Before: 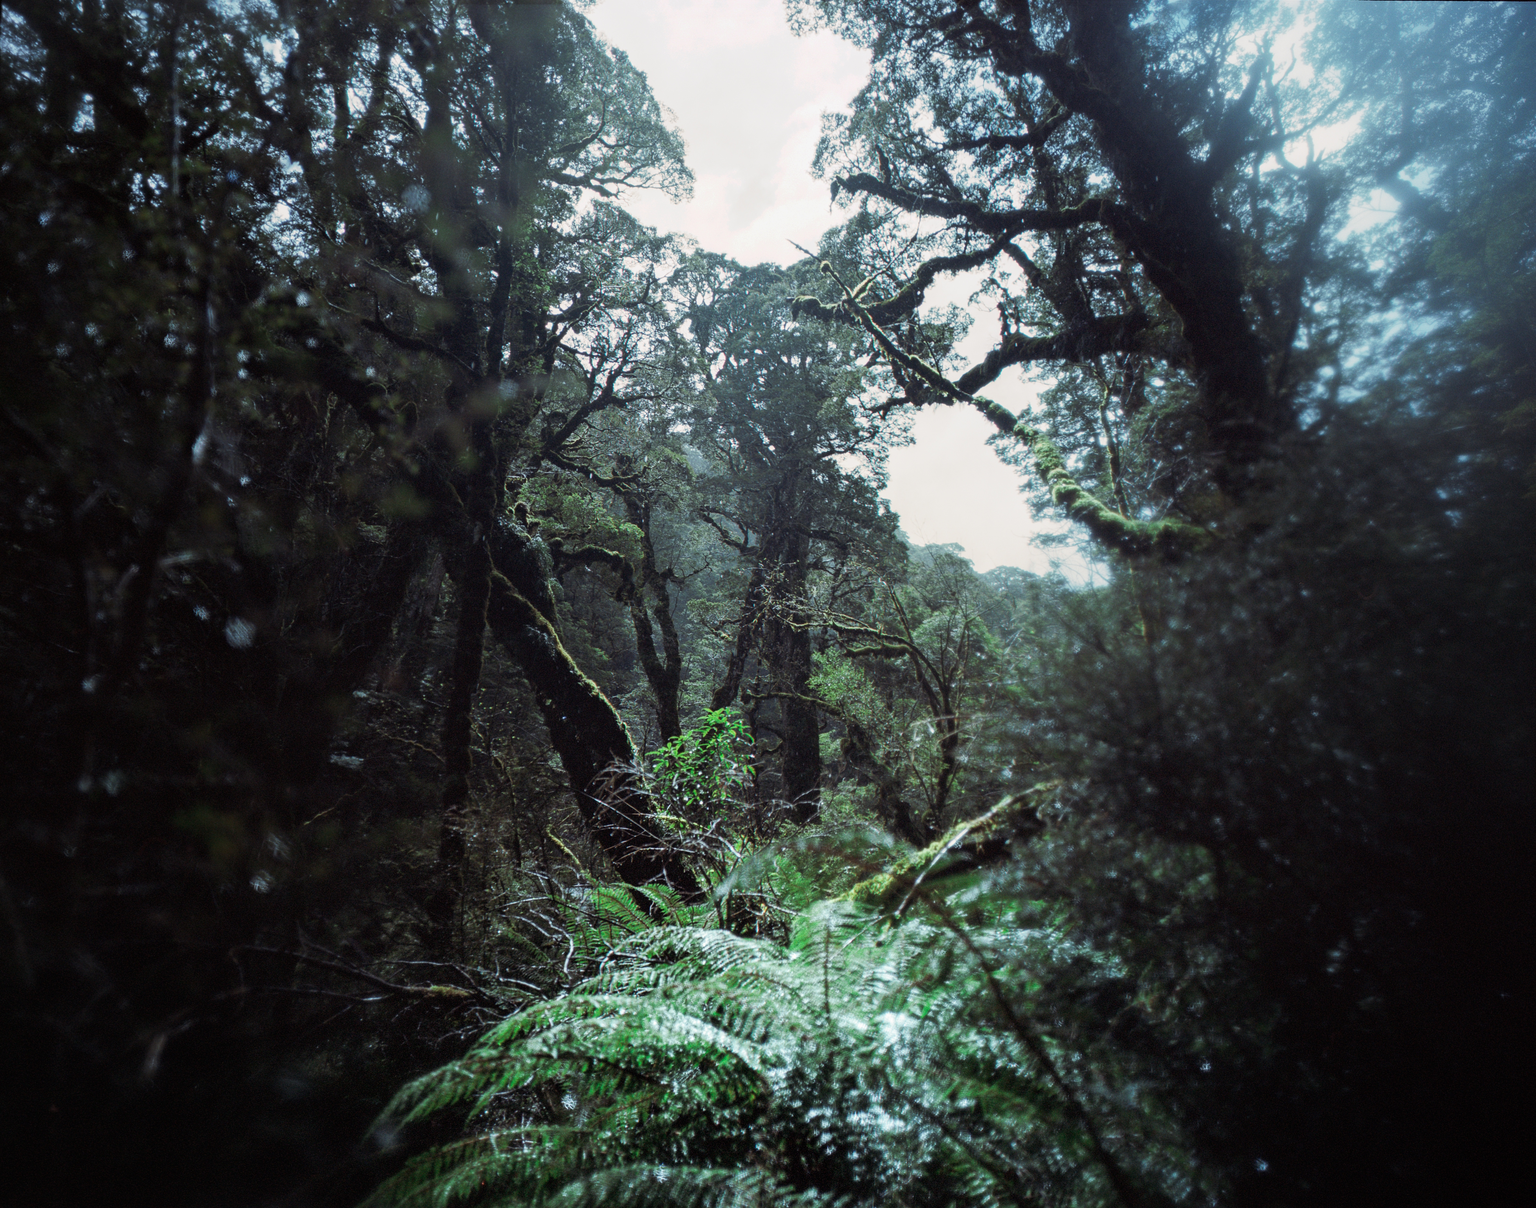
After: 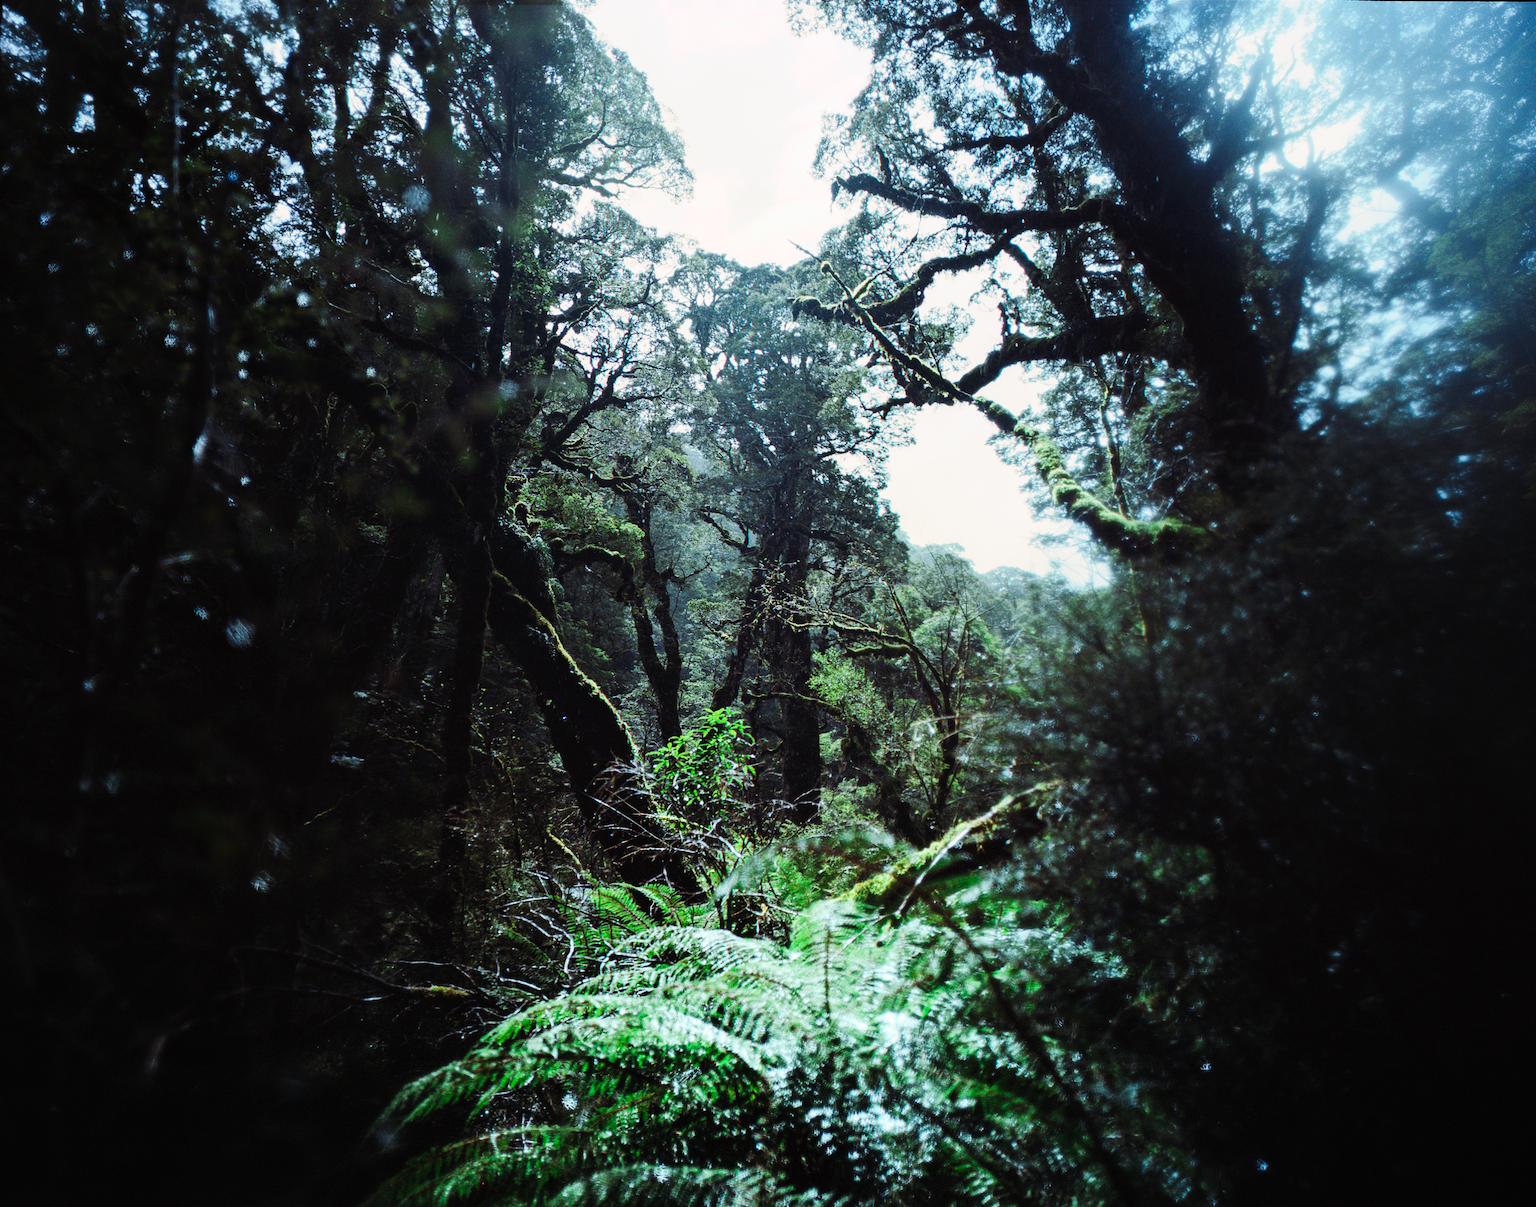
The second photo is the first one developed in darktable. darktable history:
tone curve: curves: ch0 [(0, 0) (0.003, 0.007) (0.011, 0.009) (0.025, 0.014) (0.044, 0.022) (0.069, 0.029) (0.1, 0.037) (0.136, 0.052) (0.177, 0.083) (0.224, 0.121) (0.277, 0.177) (0.335, 0.258) (0.399, 0.351) (0.468, 0.454) (0.543, 0.557) (0.623, 0.654) (0.709, 0.744) (0.801, 0.825) (0.898, 0.909) (1, 1)], preserve colors none
contrast brightness saturation: contrast 0.2, brightness 0.16, saturation 0.22
